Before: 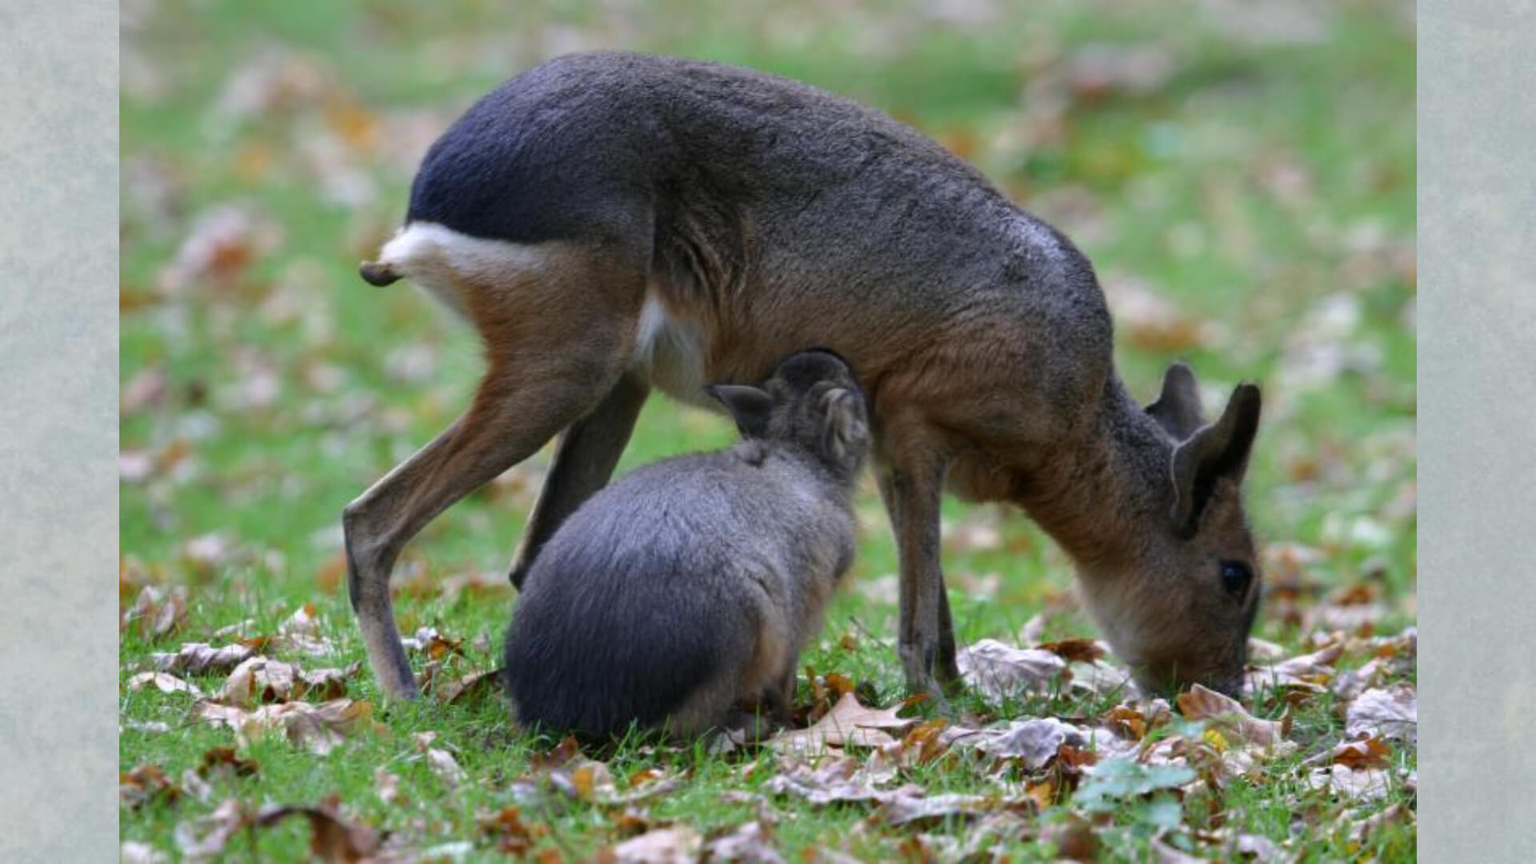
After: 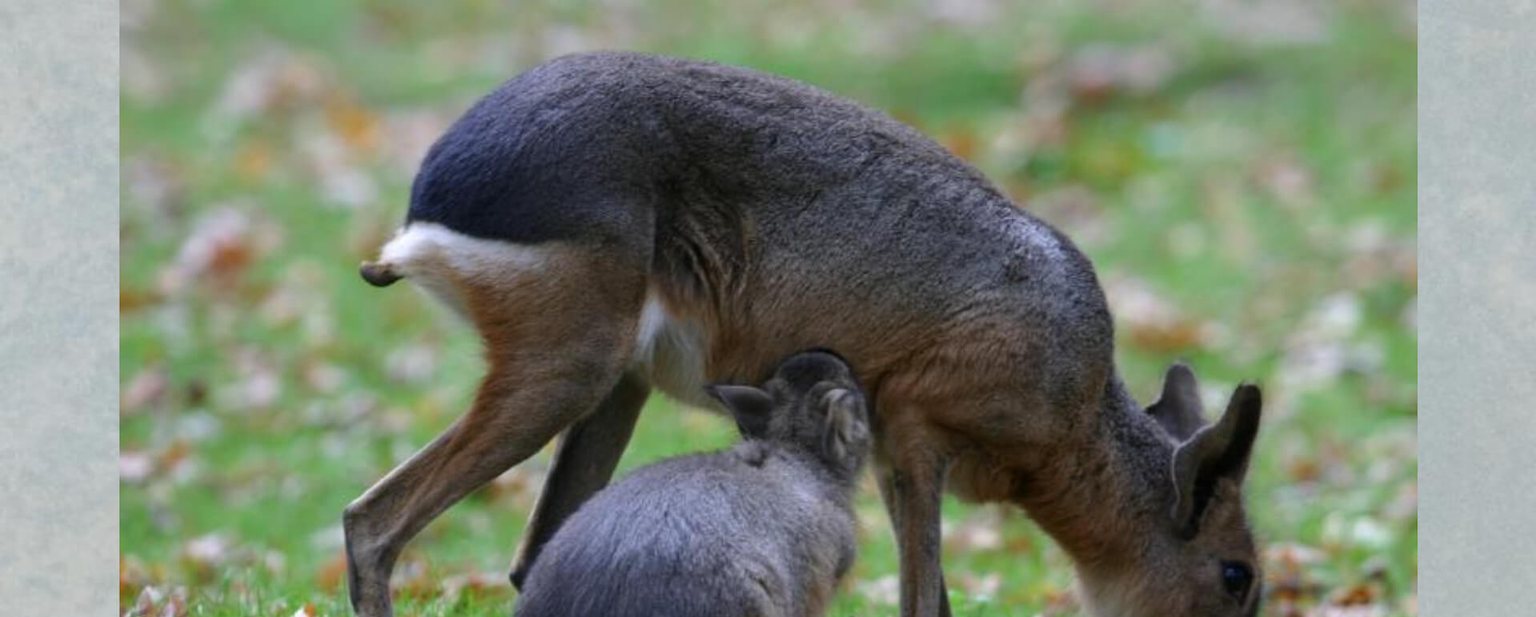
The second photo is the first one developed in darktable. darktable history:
crop: right 0.001%, bottom 28.575%
